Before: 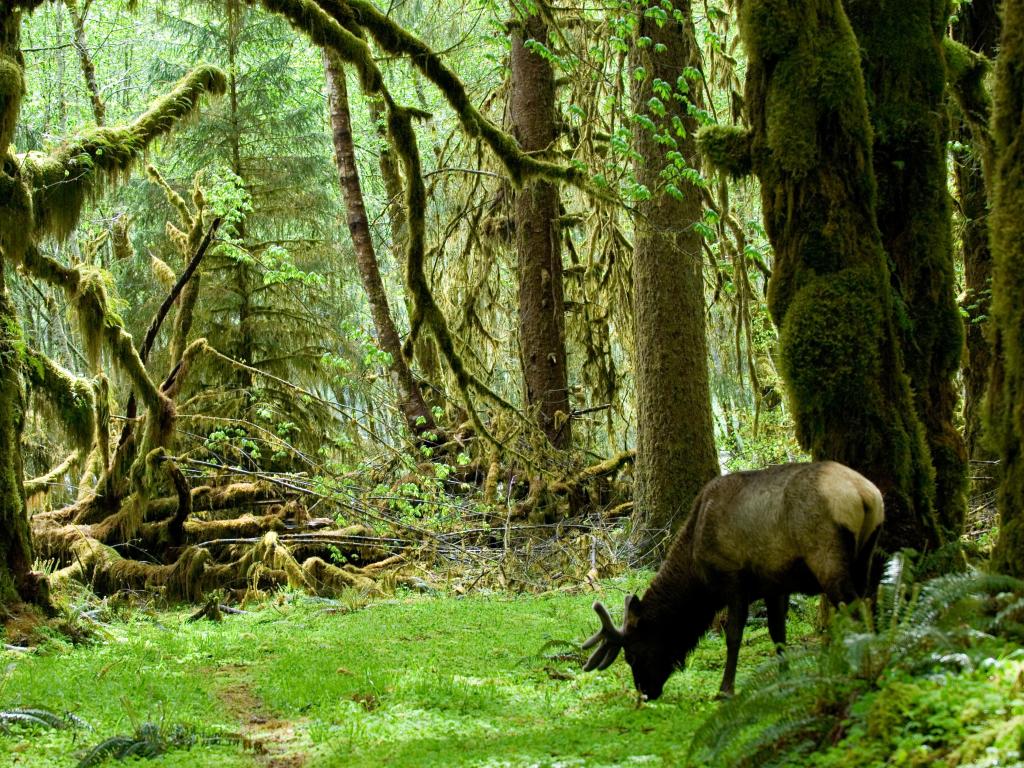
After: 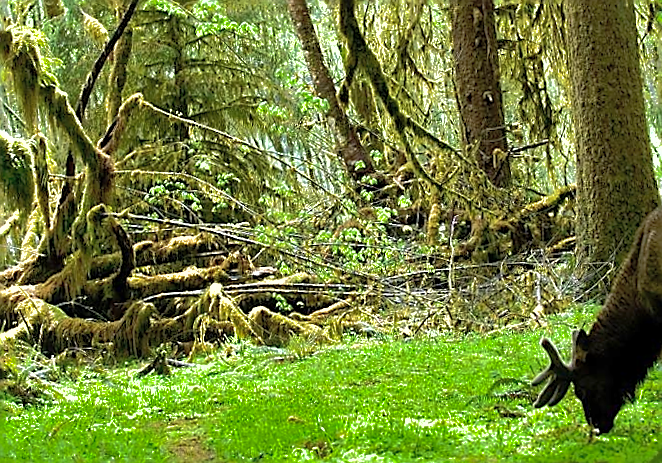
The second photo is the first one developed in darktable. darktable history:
crop and rotate: angle -0.82°, left 3.85%, top 31.828%, right 27.992%
exposure: exposure 0.15 EV, compensate highlight preservation false
sharpen: radius 1.4, amount 1.25, threshold 0.7
tone equalizer: -8 EV -0.417 EV, -7 EV -0.389 EV, -6 EV -0.333 EV, -5 EV -0.222 EV, -3 EV 0.222 EV, -2 EV 0.333 EV, -1 EV 0.389 EV, +0 EV 0.417 EV, edges refinement/feathering 500, mask exposure compensation -1.57 EV, preserve details no
rotate and perspective: rotation -3.52°, crop left 0.036, crop right 0.964, crop top 0.081, crop bottom 0.919
shadows and highlights: shadows 60, highlights -60
color balance: mode lift, gamma, gain (sRGB)
